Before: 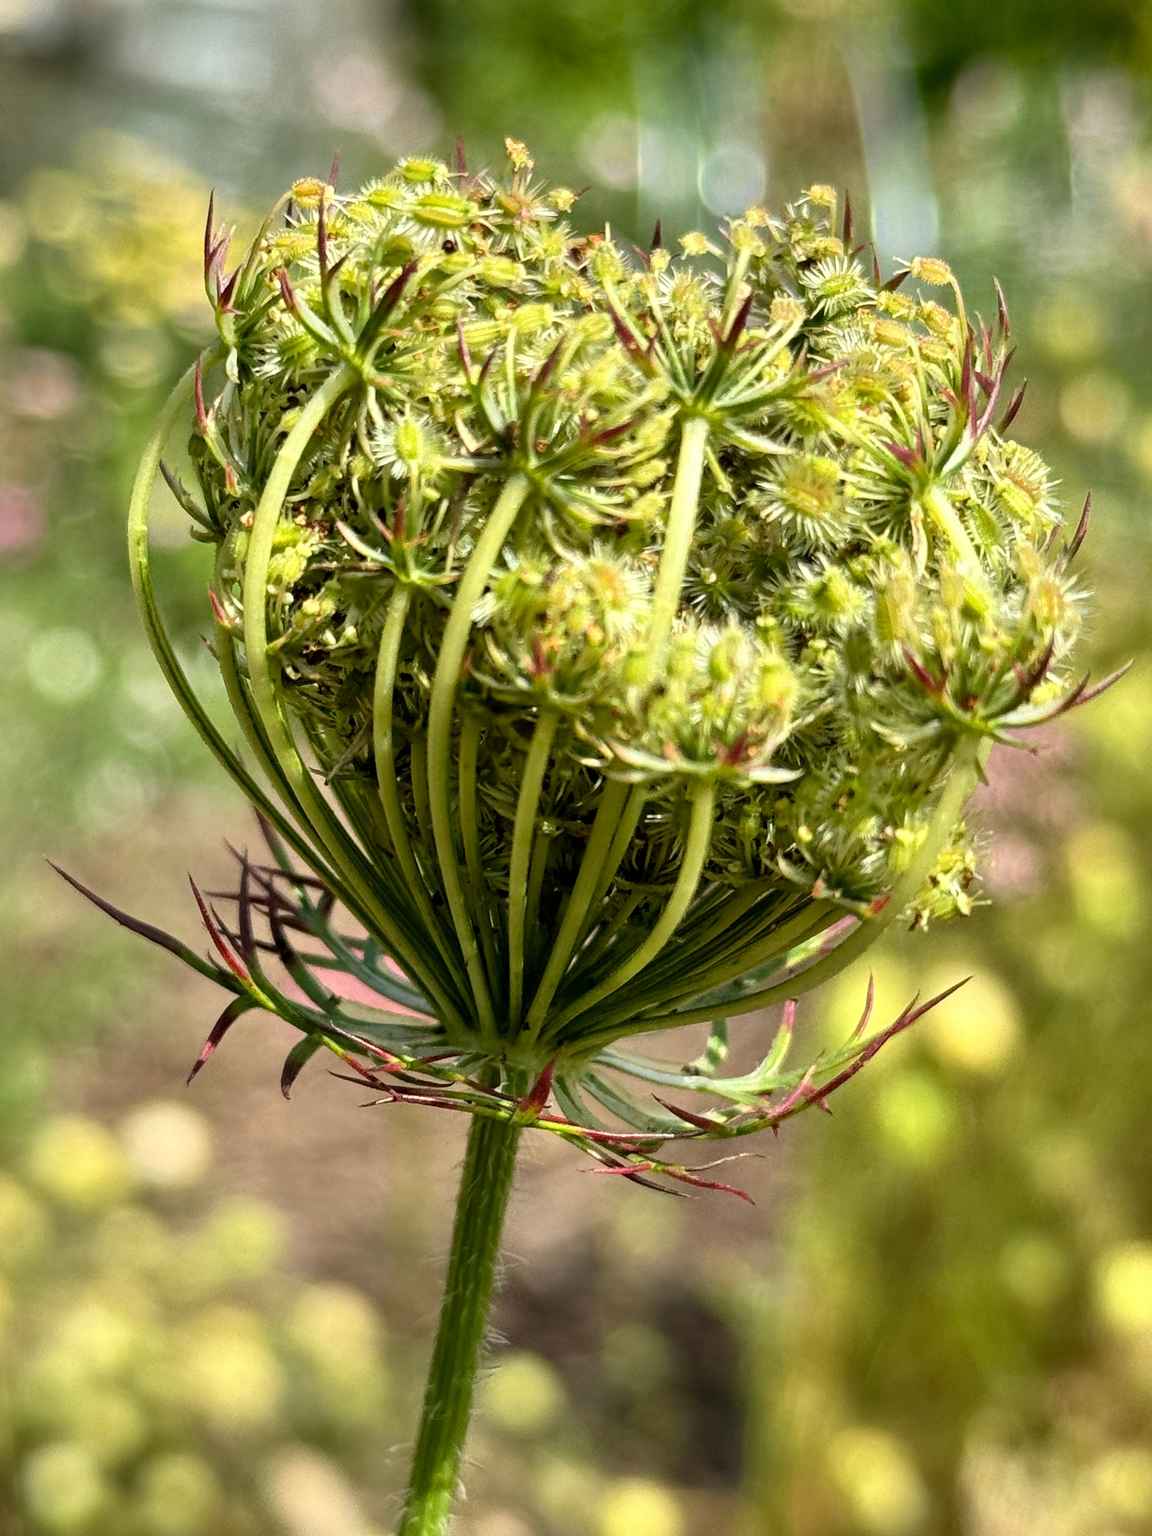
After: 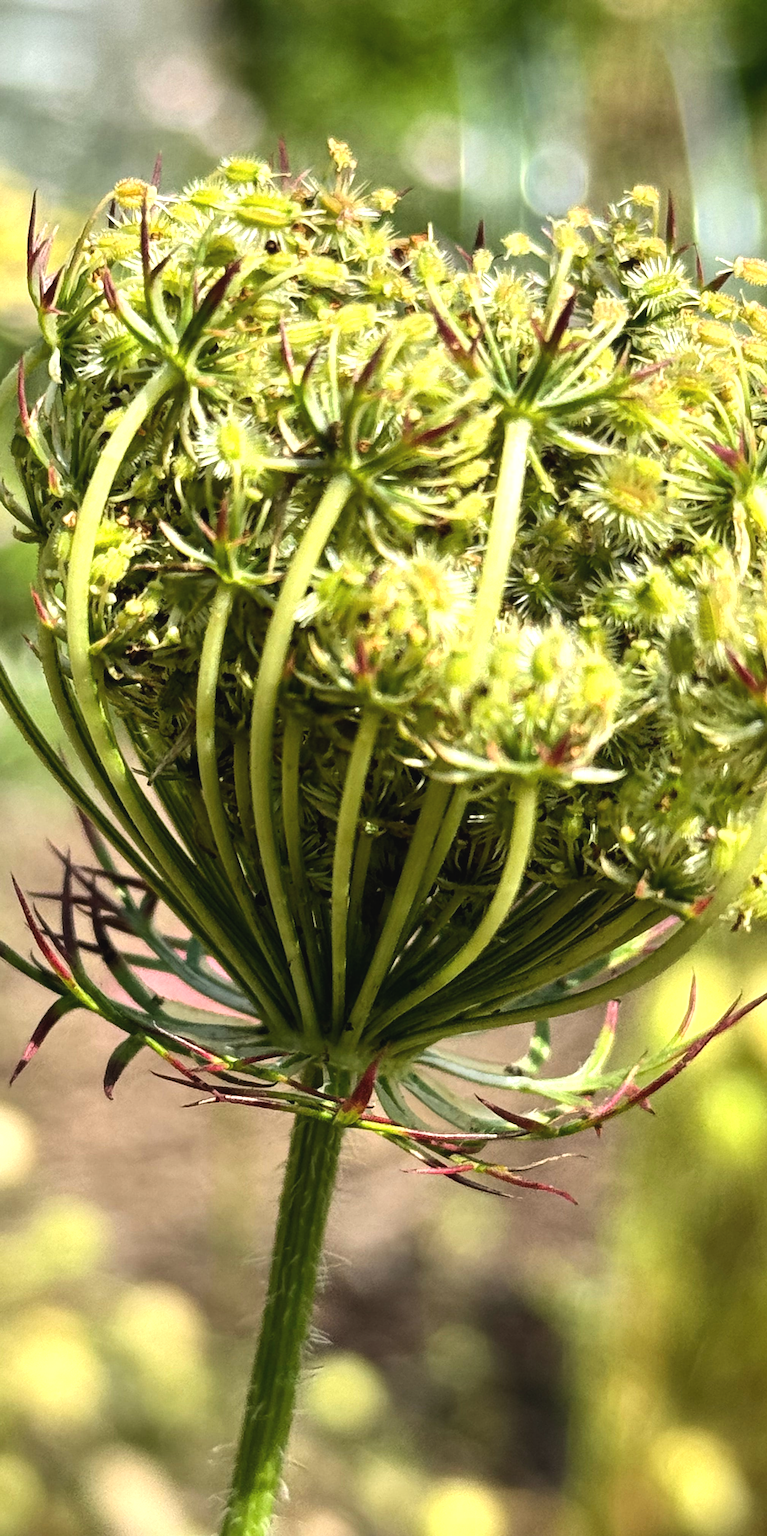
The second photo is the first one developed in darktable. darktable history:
tone equalizer: -8 EV -0.417 EV, -7 EV -0.389 EV, -6 EV -0.333 EV, -5 EV -0.222 EV, -3 EV 0.222 EV, -2 EV 0.333 EV, -1 EV 0.389 EV, +0 EV 0.417 EV, edges refinement/feathering 500, mask exposure compensation -1.57 EV, preserve details no
exposure: black level correction -0.005, exposure 0.054 EV, compensate highlight preservation false
crop: left 15.419%, right 17.914%
